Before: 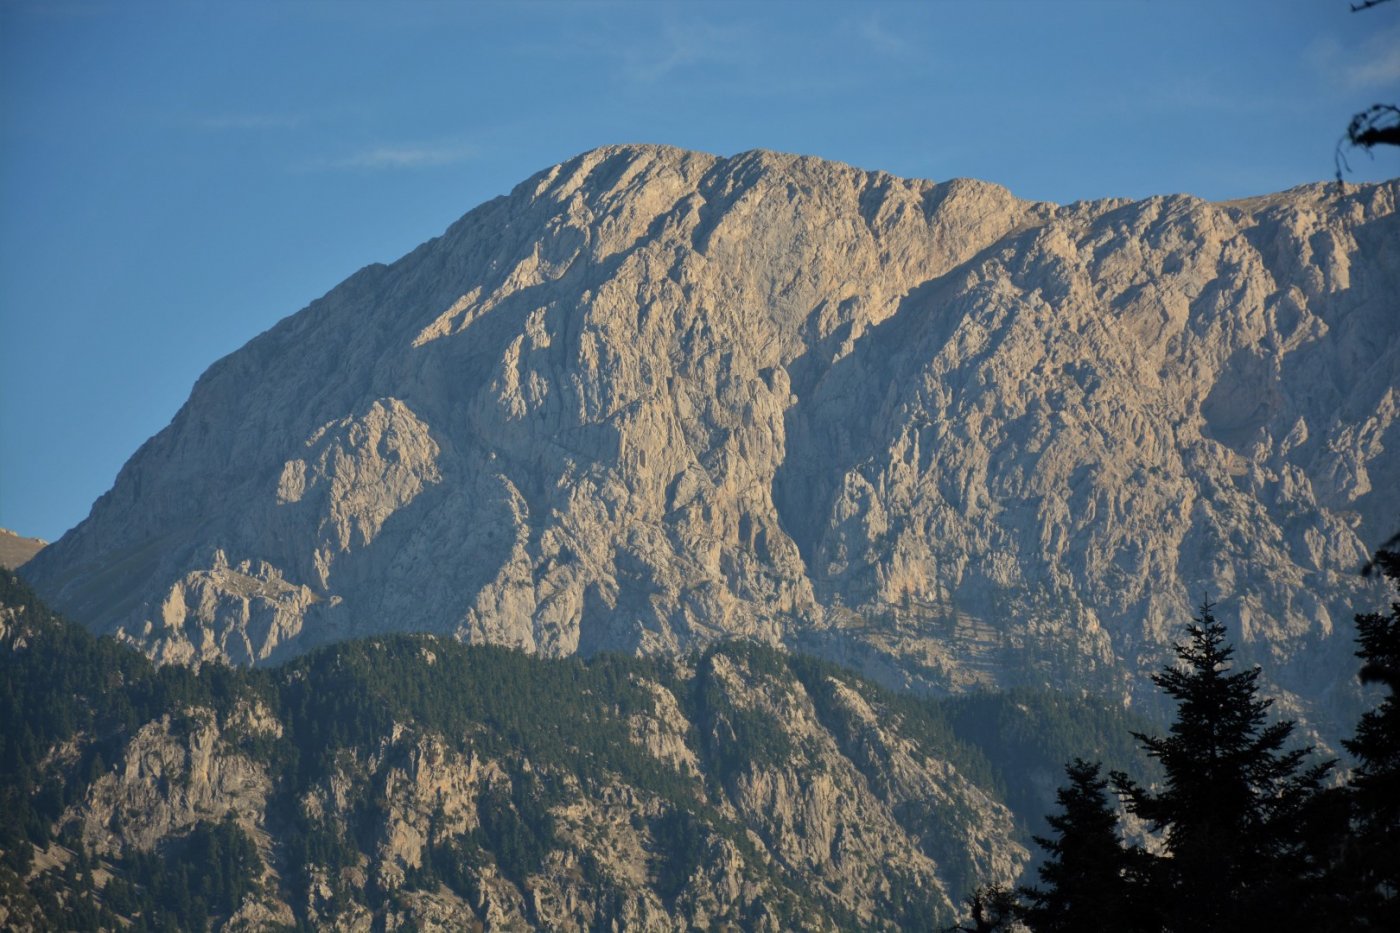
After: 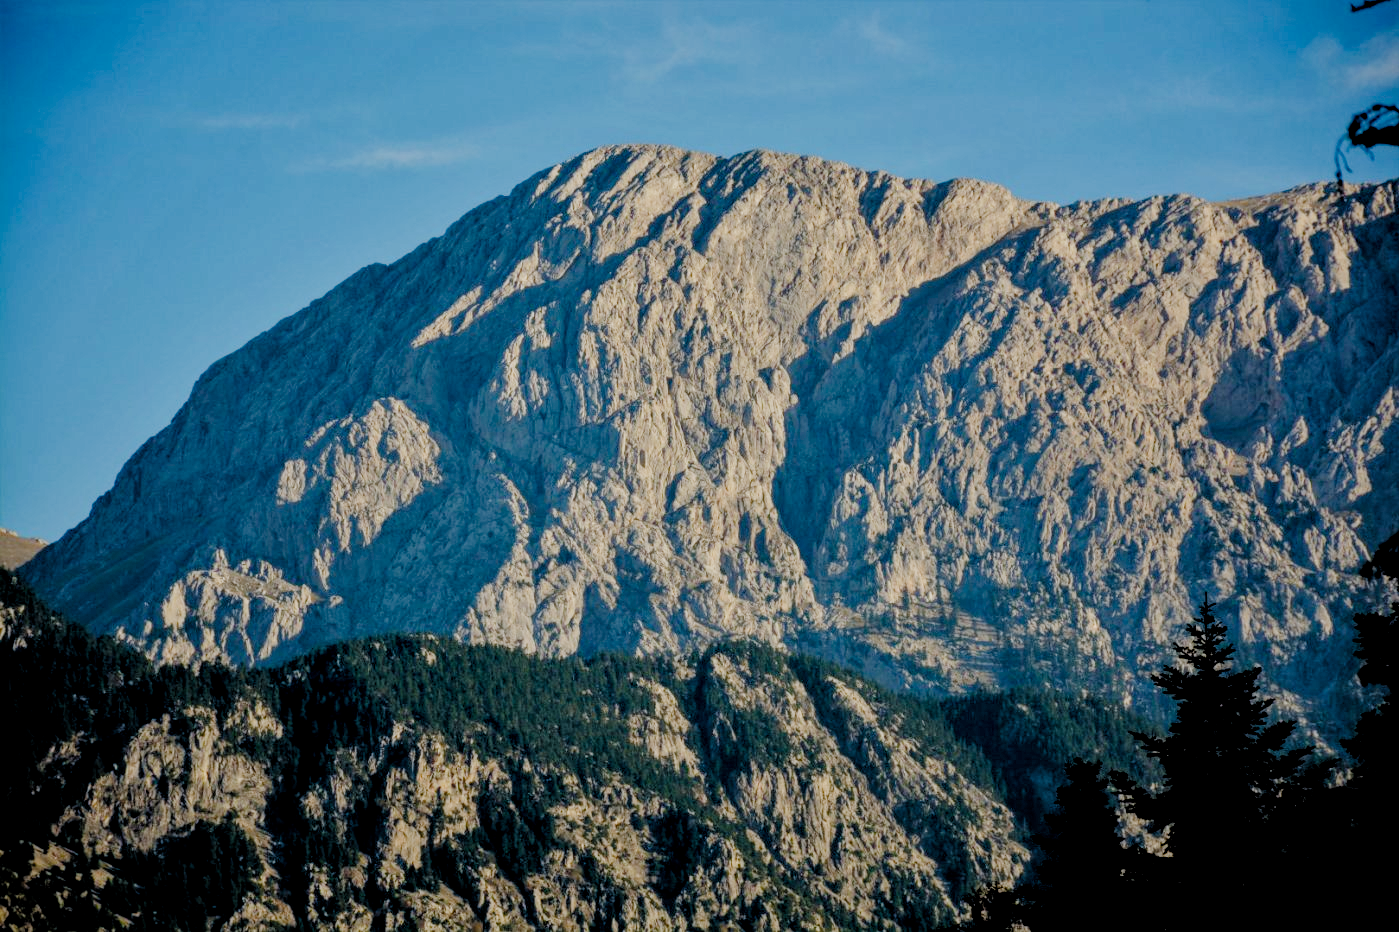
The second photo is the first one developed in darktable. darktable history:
color balance rgb: linear chroma grading › shadows 32%, linear chroma grading › global chroma -2%, linear chroma grading › mid-tones 4%, perceptual saturation grading › global saturation -2%, perceptual saturation grading › highlights -8%, perceptual saturation grading › mid-tones 8%, perceptual saturation grading › shadows 4%, perceptual brilliance grading › highlights 8%, perceptual brilliance grading › mid-tones 4%, perceptual brilliance grading › shadows 2%, global vibrance 16%, saturation formula JzAzBz (2021)
local contrast: on, module defaults
filmic rgb: black relative exposure -2.85 EV, white relative exposure 4.56 EV, hardness 1.77, contrast 1.25, preserve chrominance no, color science v5 (2021)
